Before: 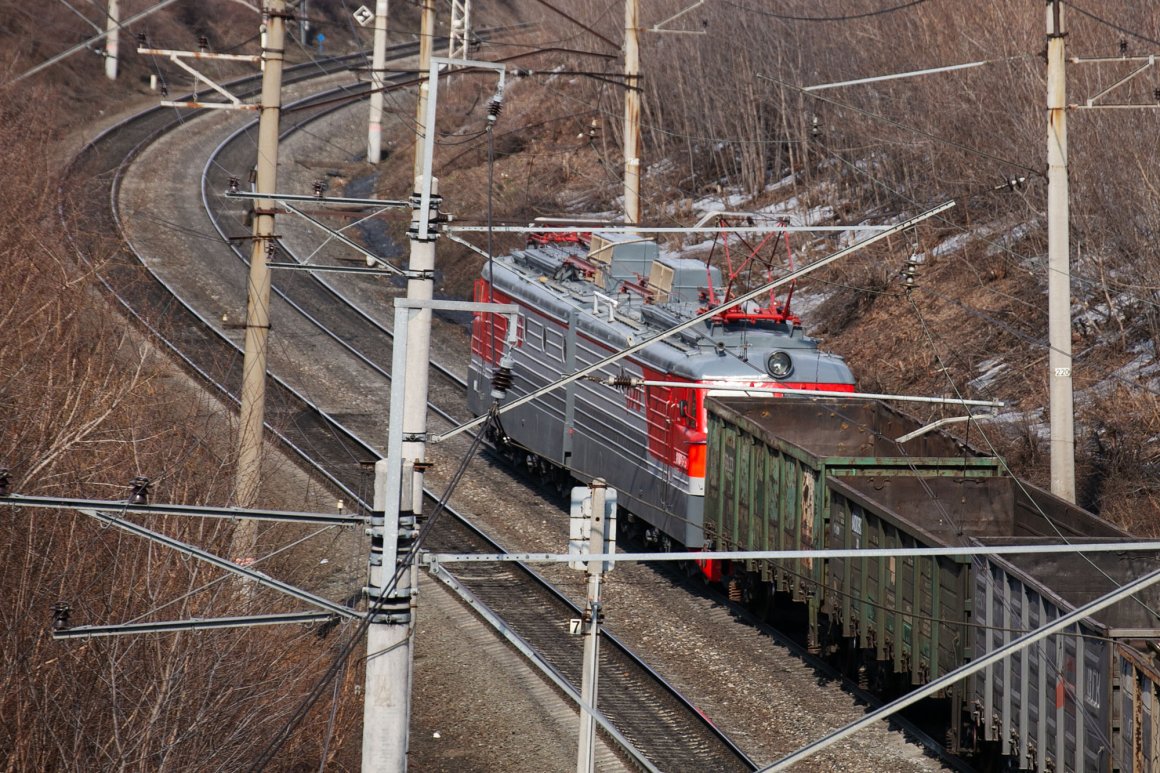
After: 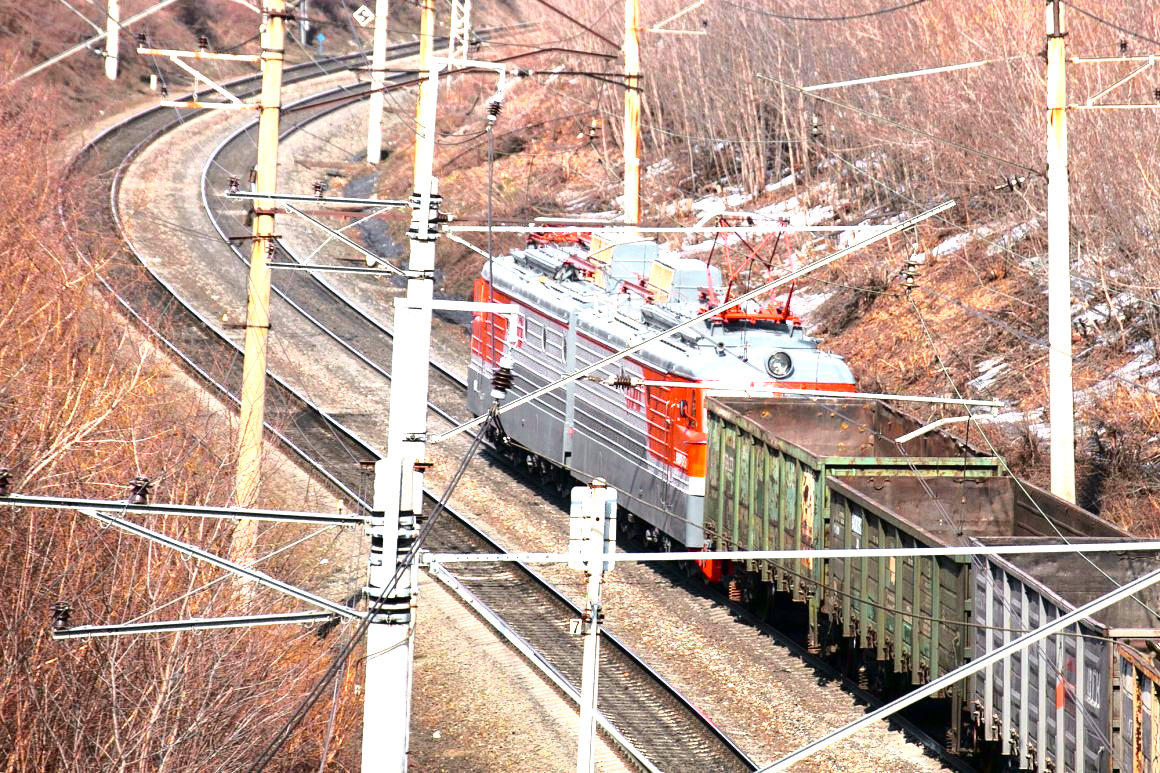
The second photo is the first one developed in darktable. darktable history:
exposure: black level correction 0, exposure 1.741 EV, compensate exposure bias true, compensate highlight preservation false
tone curve: curves: ch0 [(0.003, 0) (0.066, 0.023) (0.154, 0.082) (0.281, 0.221) (0.405, 0.389) (0.517, 0.553) (0.716, 0.743) (0.822, 0.882) (1, 1)]; ch1 [(0, 0) (0.164, 0.115) (0.337, 0.332) (0.39, 0.398) (0.464, 0.461) (0.501, 0.5) (0.521, 0.526) (0.571, 0.606) (0.656, 0.677) (0.723, 0.731) (0.811, 0.796) (1, 1)]; ch2 [(0, 0) (0.337, 0.382) (0.464, 0.476) (0.501, 0.502) (0.527, 0.54) (0.556, 0.567) (0.575, 0.606) (0.659, 0.736) (1, 1)], color space Lab, independent channels, preserve colors none
